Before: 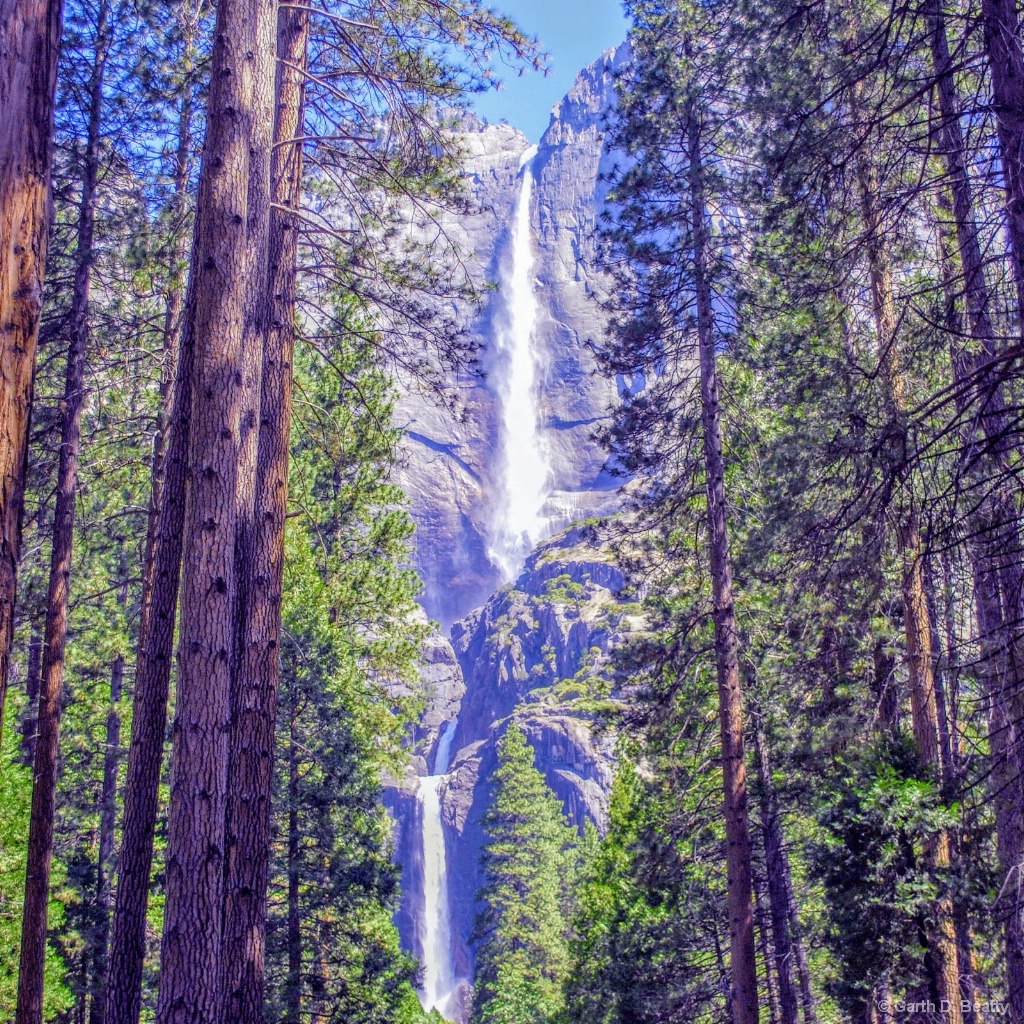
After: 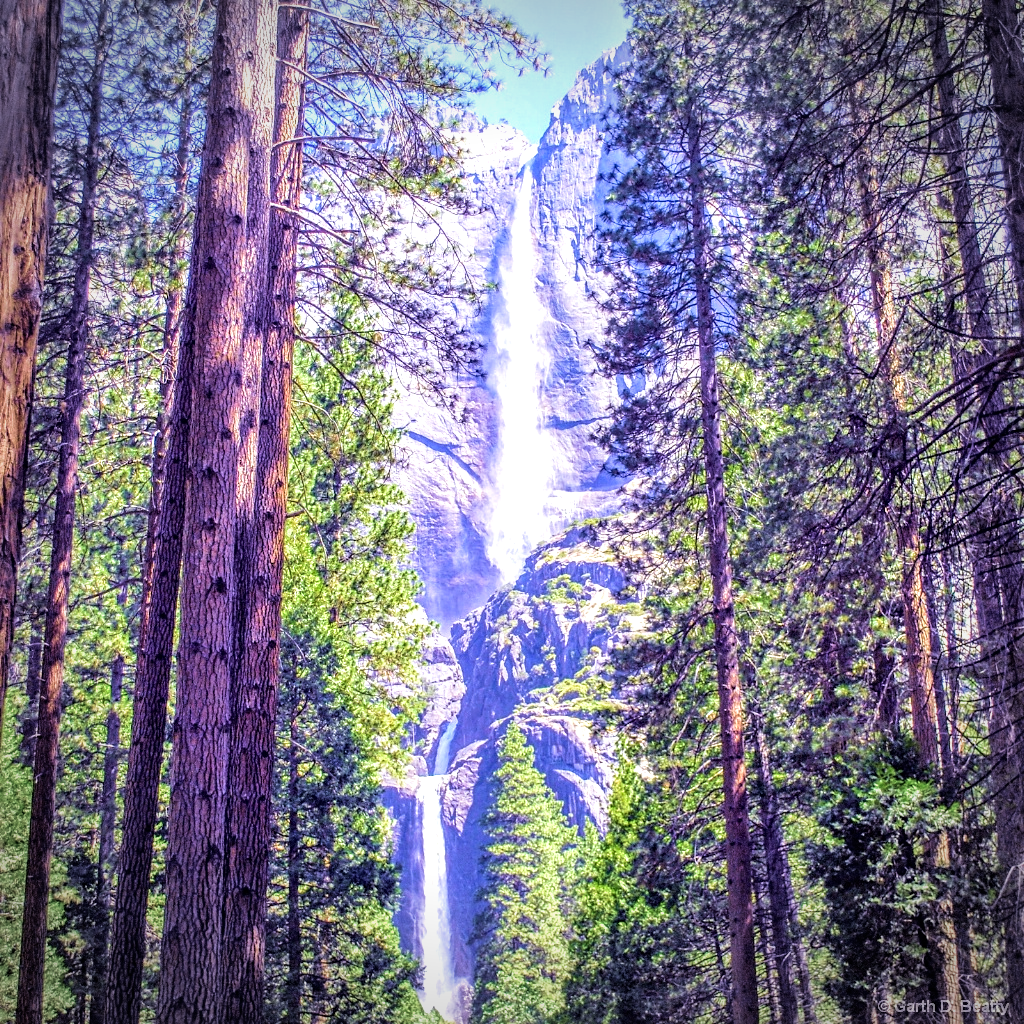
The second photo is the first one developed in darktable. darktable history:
vignetting: width/height ratio 1.101
tone equalizer: -8 EV -0.773 EV, -7 EV -0.684 EV, -6 EV -0.62 EV, -5 EV -0.379 EV, -3 EV 0.388 EV, -2 EV 0.6 EV, -1 EV 0.675 EV, +0 EV 0.776 EV
velvia: strength 45.34%
sharpen: amount 0.214
